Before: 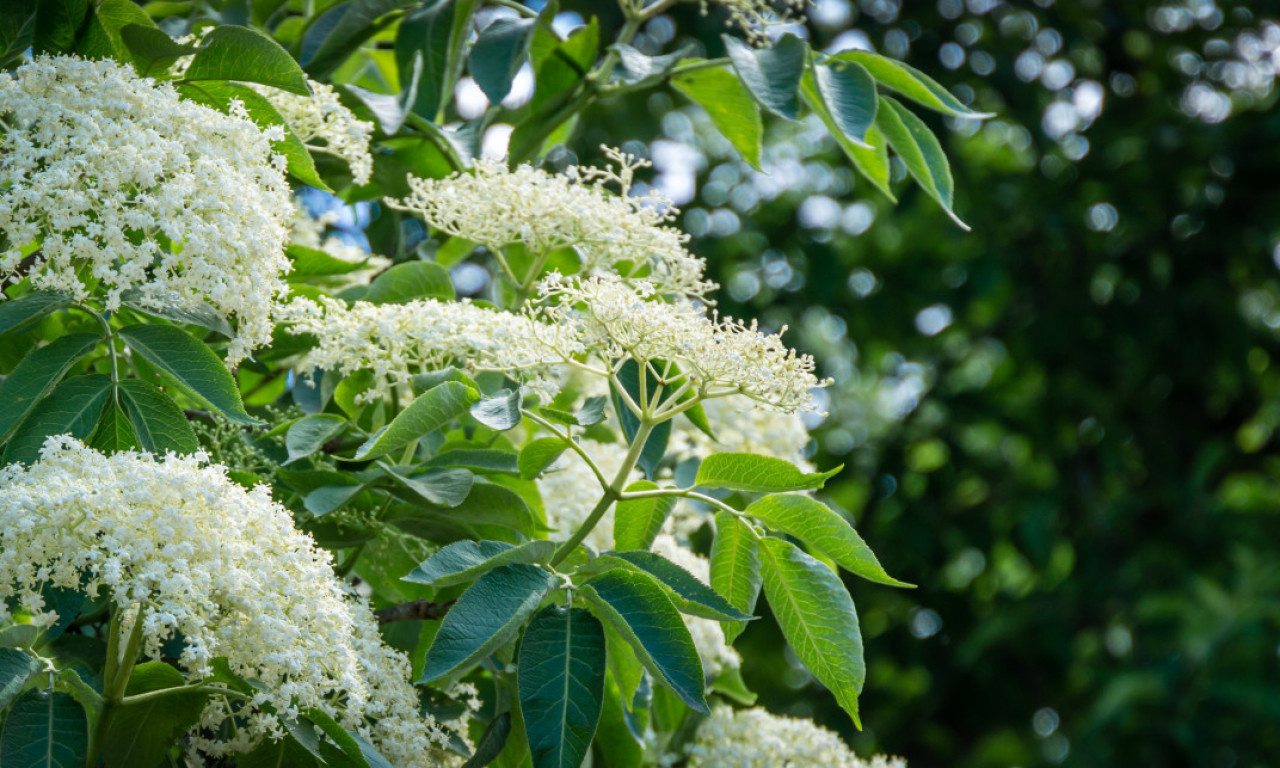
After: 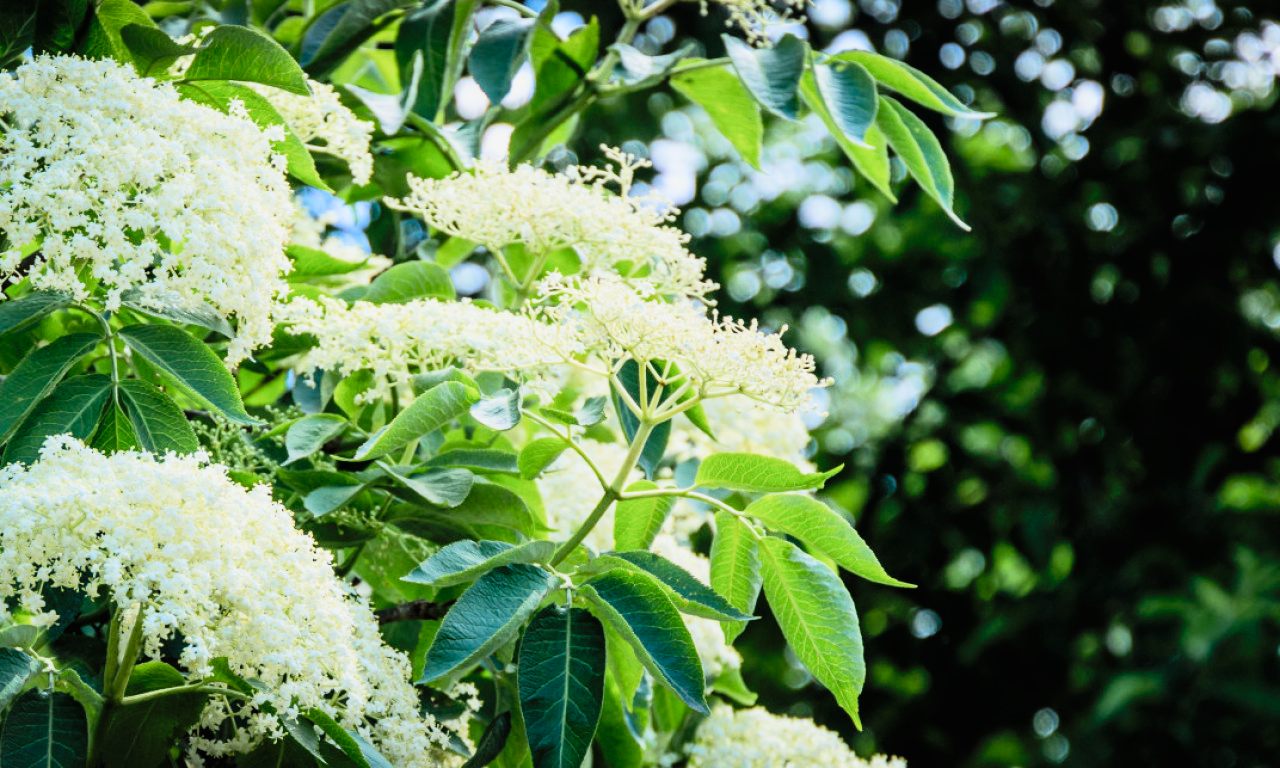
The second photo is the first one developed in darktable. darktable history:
filmic rgb: black relative exposure -9.22 EV, white relative exposure 6.78 EV, hardness 3.07, contrast 1.056, add noise in highlights 0.099, color science v4 (2020), type of noise poissonian
levels: white 99.95%, levels [0, 0.397, 0.955]
tone equalizer: -8 EV -0.781 EV, -7 EV -0.692 EV, -6 EV -0.577 EV, -5 EV -0.378 EV, -3 EV 0.389 EV, -2 EV 0.6 EV, -1 EV 0.689 EV, +0 EV 0.747 EV, edges refinement/feathering 500, mask exposure compensation -1.57 EV, preserve details no
